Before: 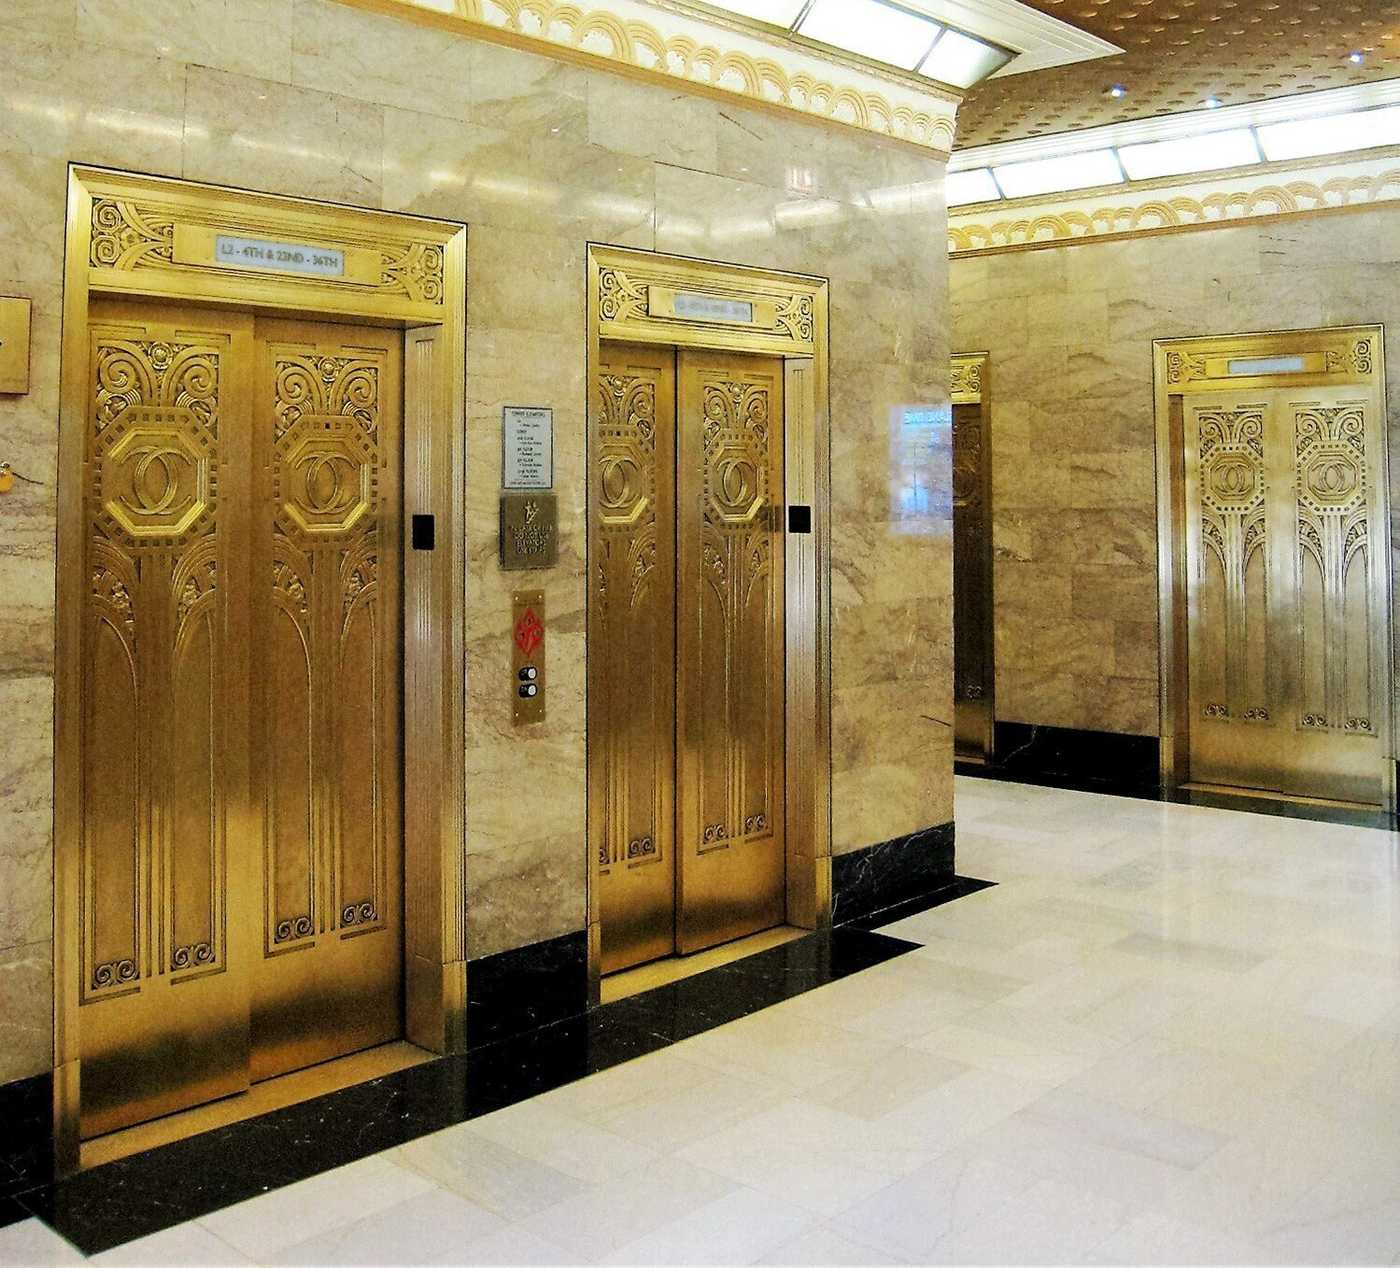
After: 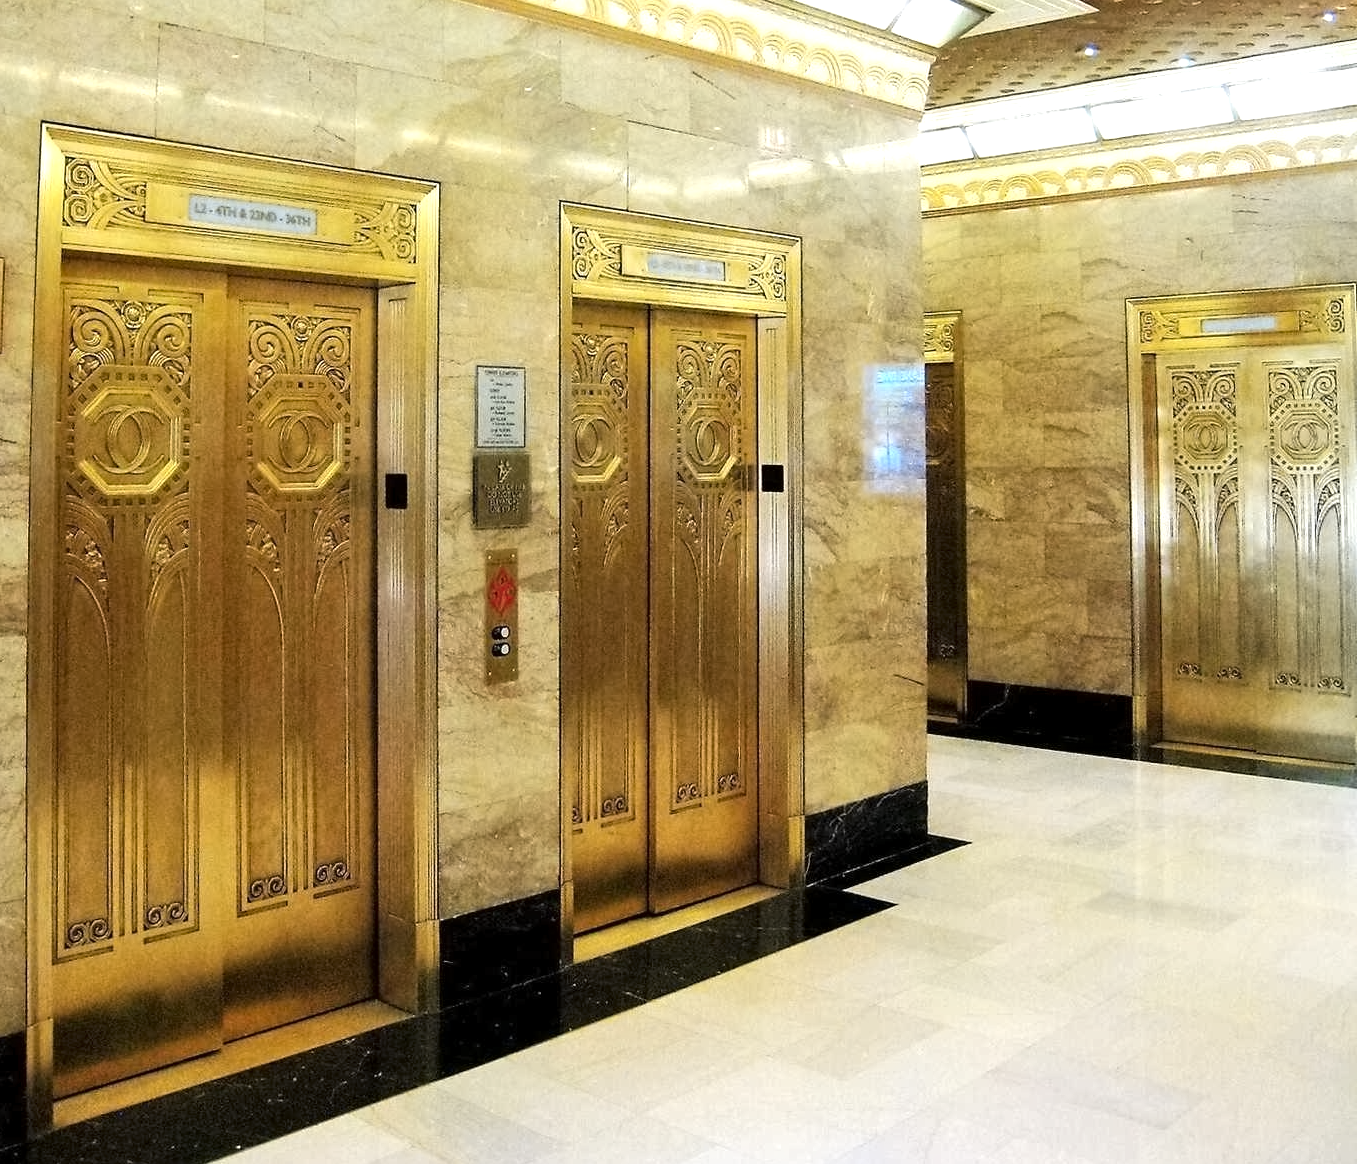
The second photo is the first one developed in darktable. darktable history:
levels: levels [0, 0.476, 0.951]
crop: left 1.932%, top 3.287%, right 1.093%, bottom 4.886%
contrast equalizer: octaves 7, y [[0.5 ×6], [0.5 ×6], [0.5 ×6], [0 ×6], [0, 0.039, 0.251, 0.29, 0.293, 0.292]]
exposure: exposure 0.227 EV, compensate exposure bias true, compensate highlight preservation false
